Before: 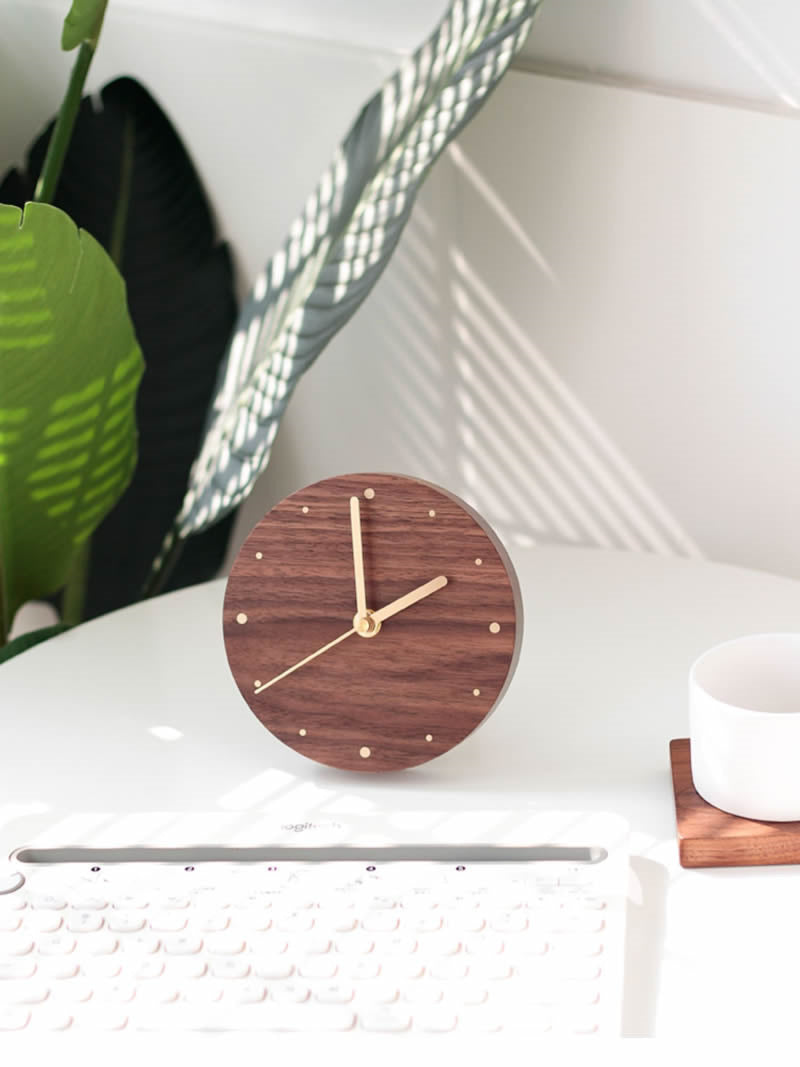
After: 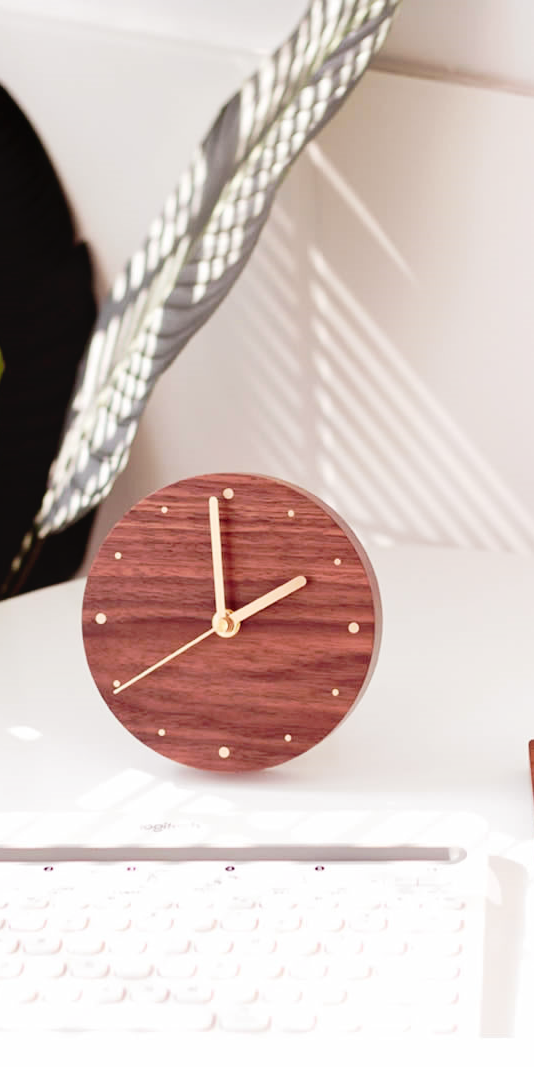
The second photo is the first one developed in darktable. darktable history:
rgb levels: mode RGB, independent channels, levels [[0, 0.474, 1], [0, 0.5, 1], [0, 0.5, 1]]
crop and rotate: left 17.732%, right 15.423%
tone curve: curves: ch0 [(0, 0) (0.003, 0.007) (0.011, 0.01) (0.025, 0.018) (0.044, 0.028) (0.069, 0.034) (0.1, 0.04) (0.136, 0.051) (0.177, 0.104) (0.224, 0.161) (0.277, 0.234) (0.335, 0.316) (0.399, 0.41) (0.468, 0.487) (0.543, 0.577) (0.623, 0.679) (0.709, 0.769) (0.801, 0.854) (0.898, 0.922) (1, 1)], preserve colors none
